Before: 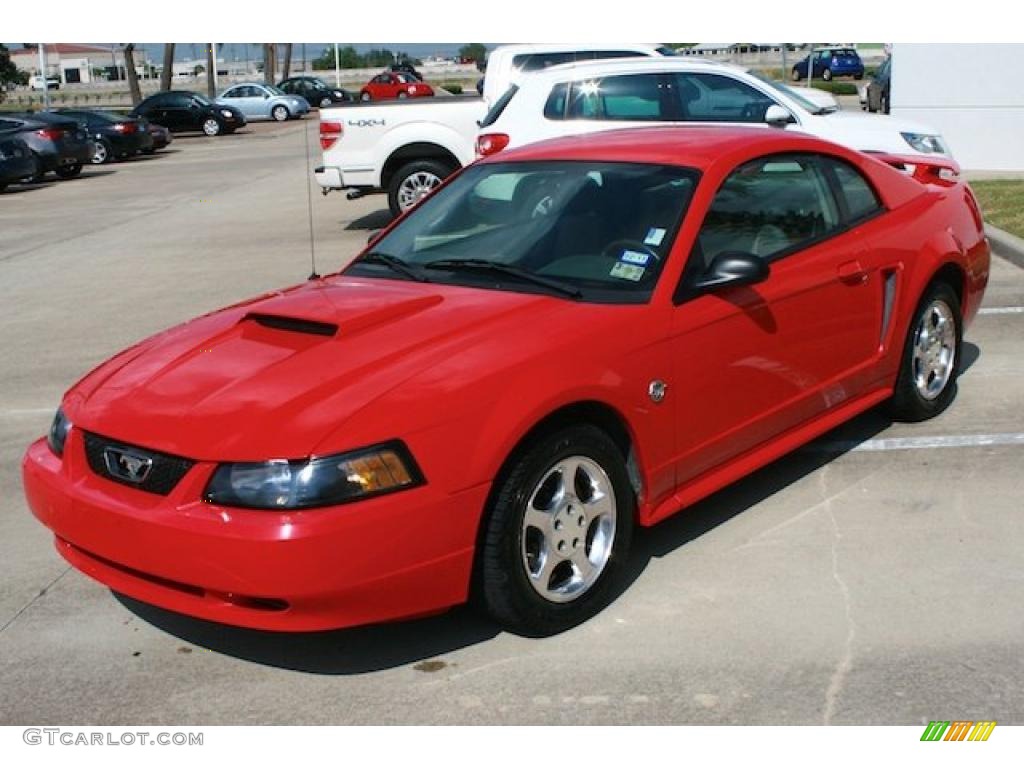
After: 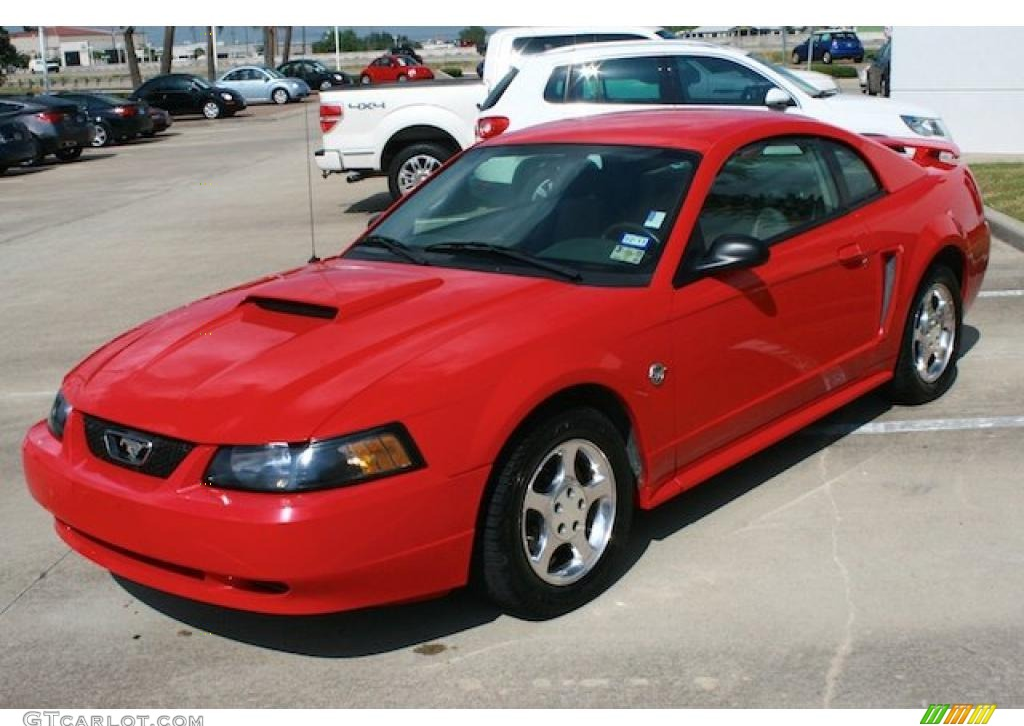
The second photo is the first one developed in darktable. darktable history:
crop and rotate: top 2.235%, bottom 3.131%
